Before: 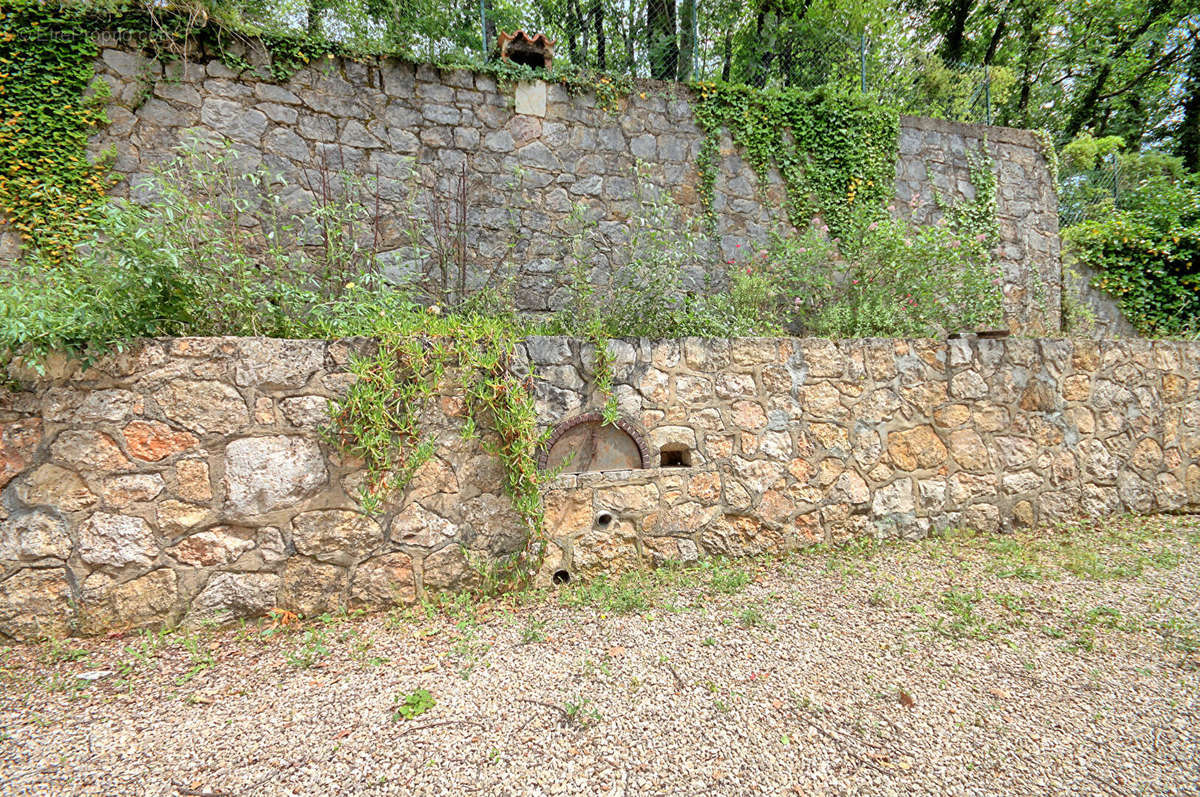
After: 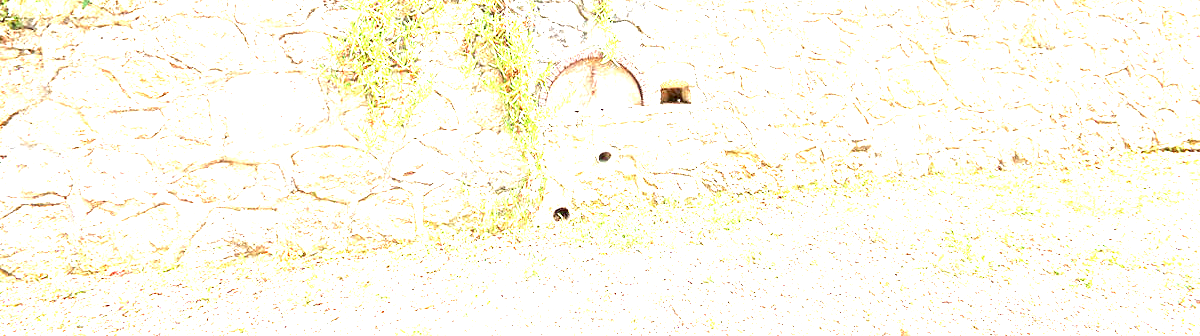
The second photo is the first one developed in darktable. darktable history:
crop: top 45.659%, bottom 12.131%
exposure: exposure 2.903 EV, compensate highlight preservation false
